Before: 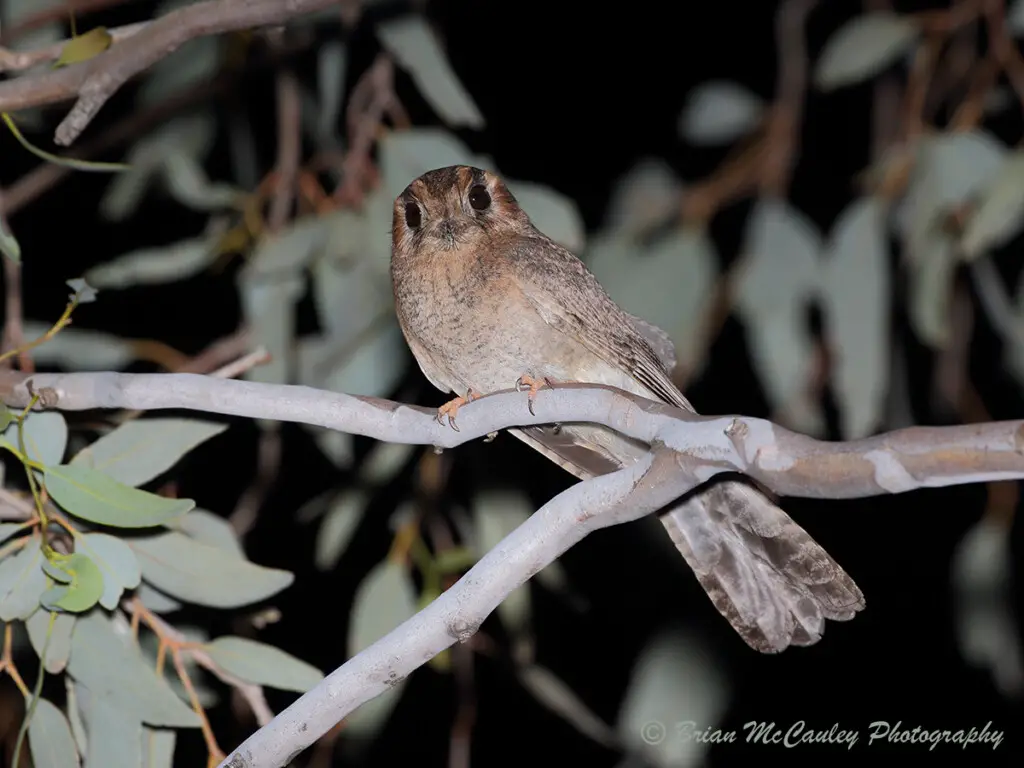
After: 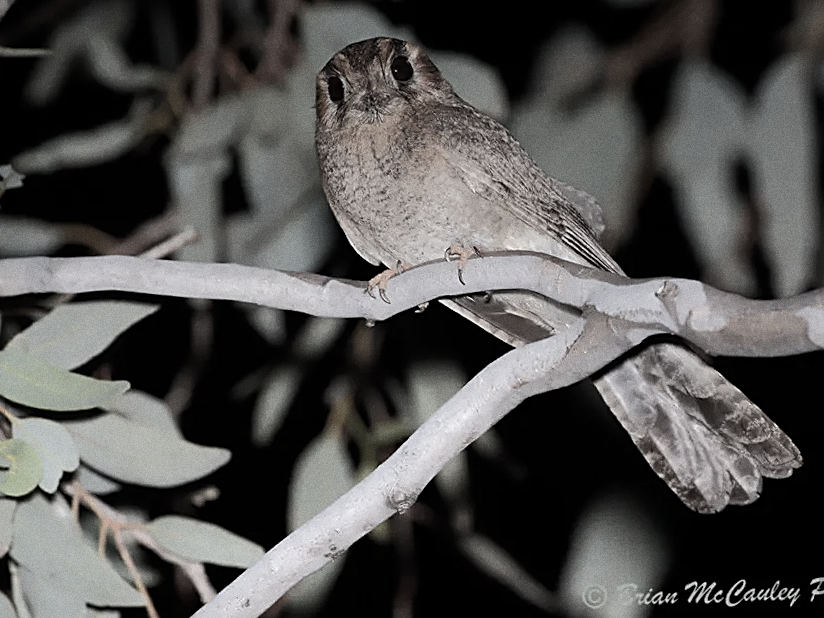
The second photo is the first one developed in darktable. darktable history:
color correction: saturation 0.3
velvia: on, module defaults
crop and rotate: left 4.842%, top 15.51%, right 10.668%
graduated density: on, module defaults
rotate and perspective: rotation -2.12°, lens shift (vertical) 0.009, lens shift (horizontal) -0.008, automatic cropping original format, crop left 0.036, crop right 0.964, crop top 0.05, crop bottom 0.959
tone equalizer: -8 EV -0.417 EV, -7 EV -0.389 EV, -6 EV -0.333 EV, -5 EV -0.222 EV, -3 EV 0.222 EV, -2 EV 0.333 EV, -1 EV 0.389 EV, +0 EV 0.417 EV, edges refinement/feathering 500, mask exposure compensation -1.57 EV, preserve details no
sharpen: on, module defaults
grain: strength 26%
